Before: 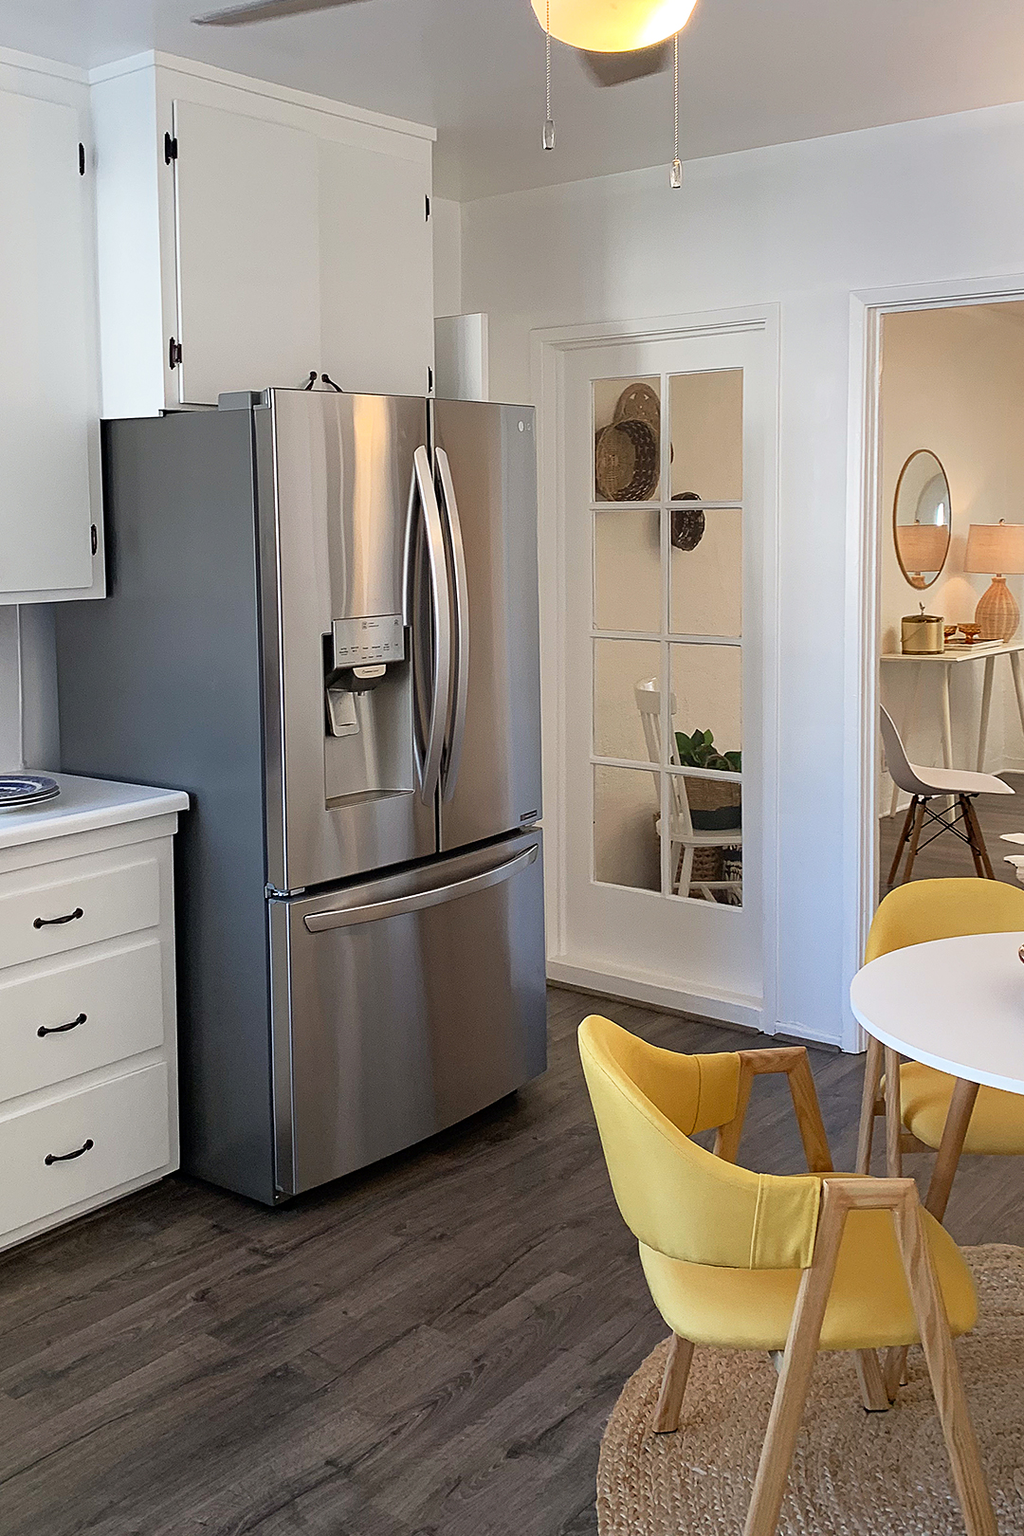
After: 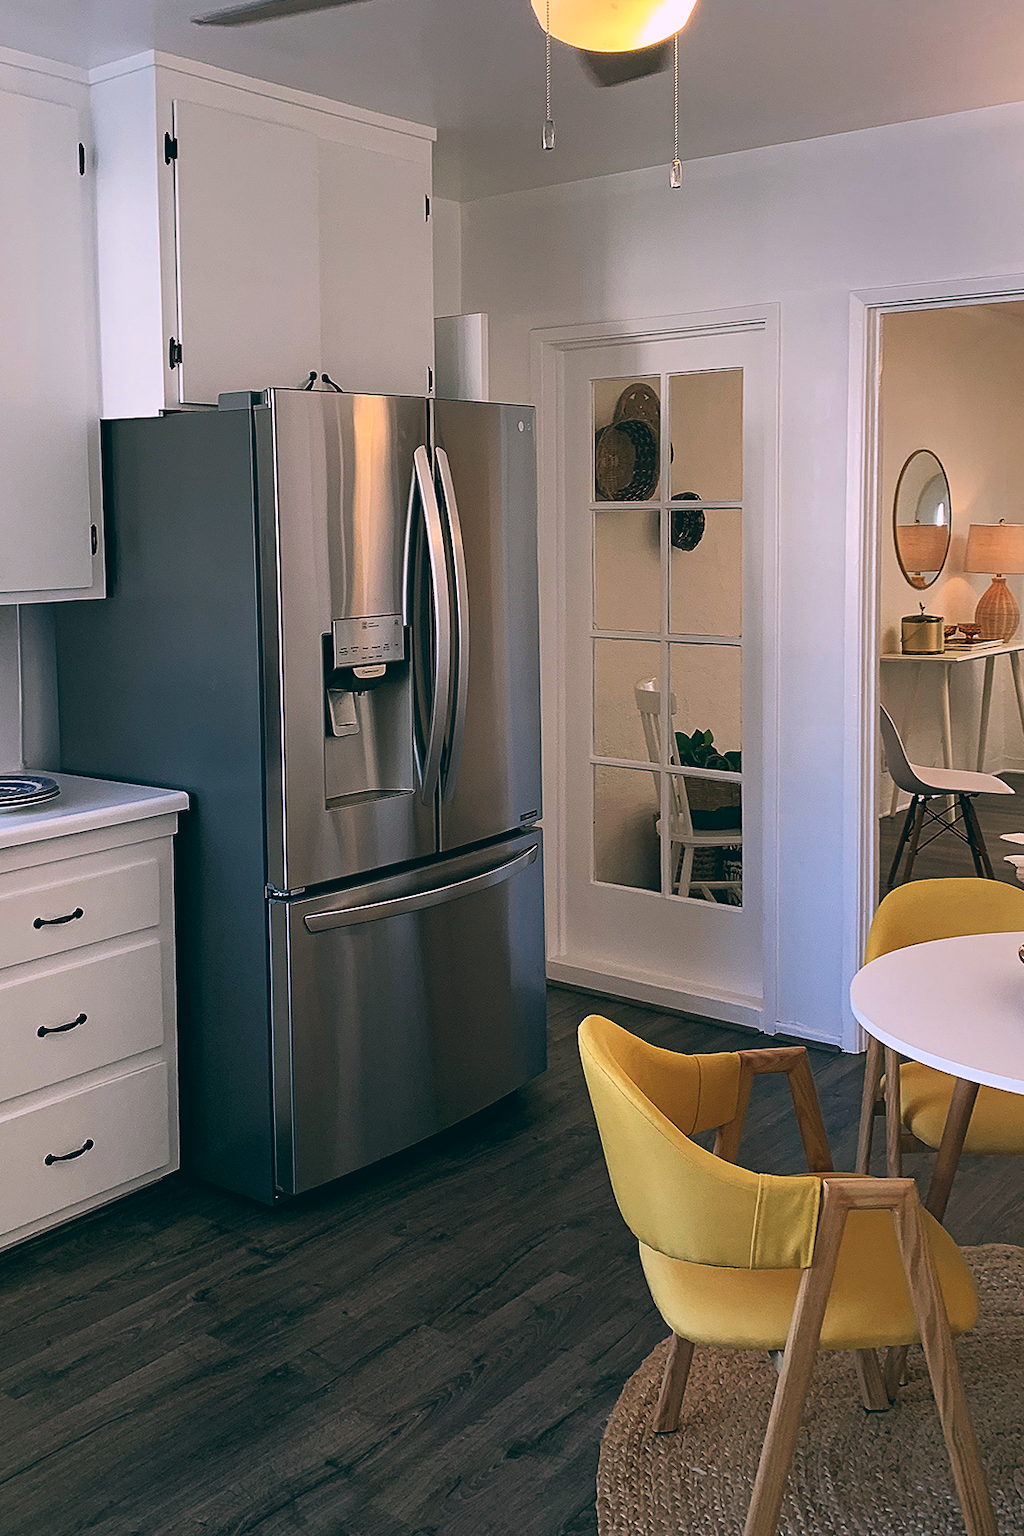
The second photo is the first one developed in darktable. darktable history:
tone equalizer: on, module defaults
color balance: lift [1.016, 0.983, 1, 1.017], gamma [0.78, 1.018, 1.043, 0.957], gain [0.786, 1.063, 0.937, 1.017], input saturation 118.26%, contrast 13.43%, contrast fulcrum 21.62%, output saturation 82.76%
